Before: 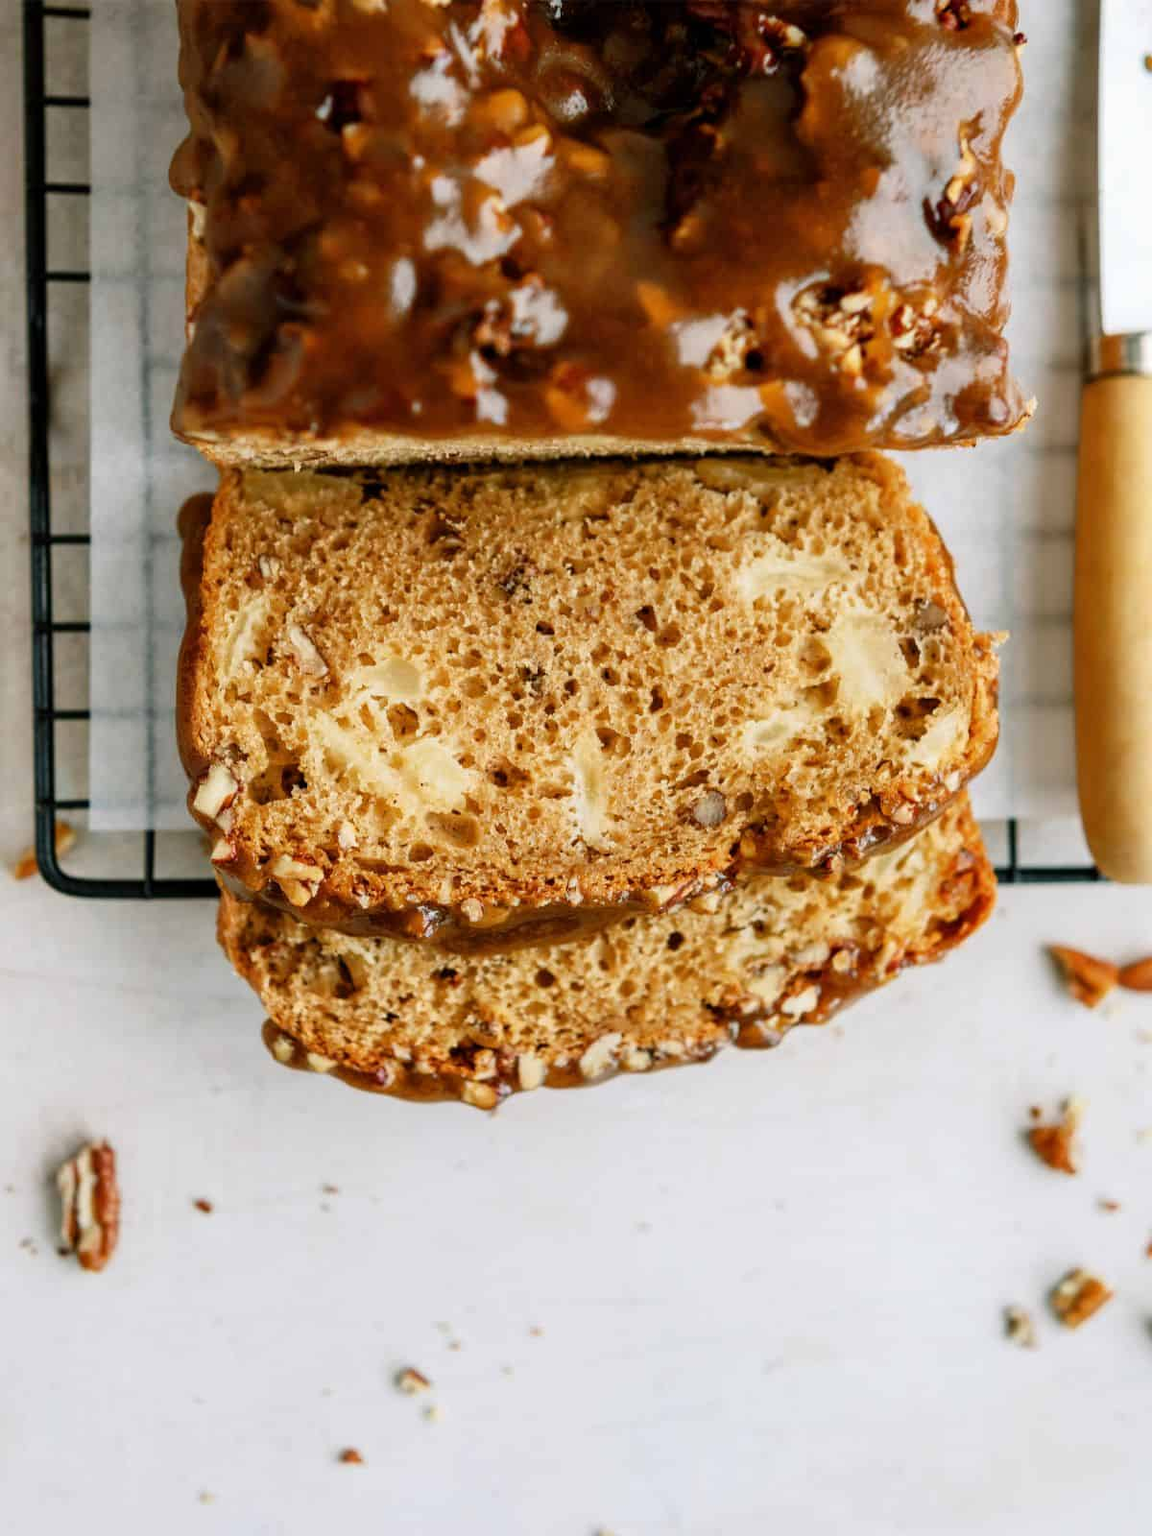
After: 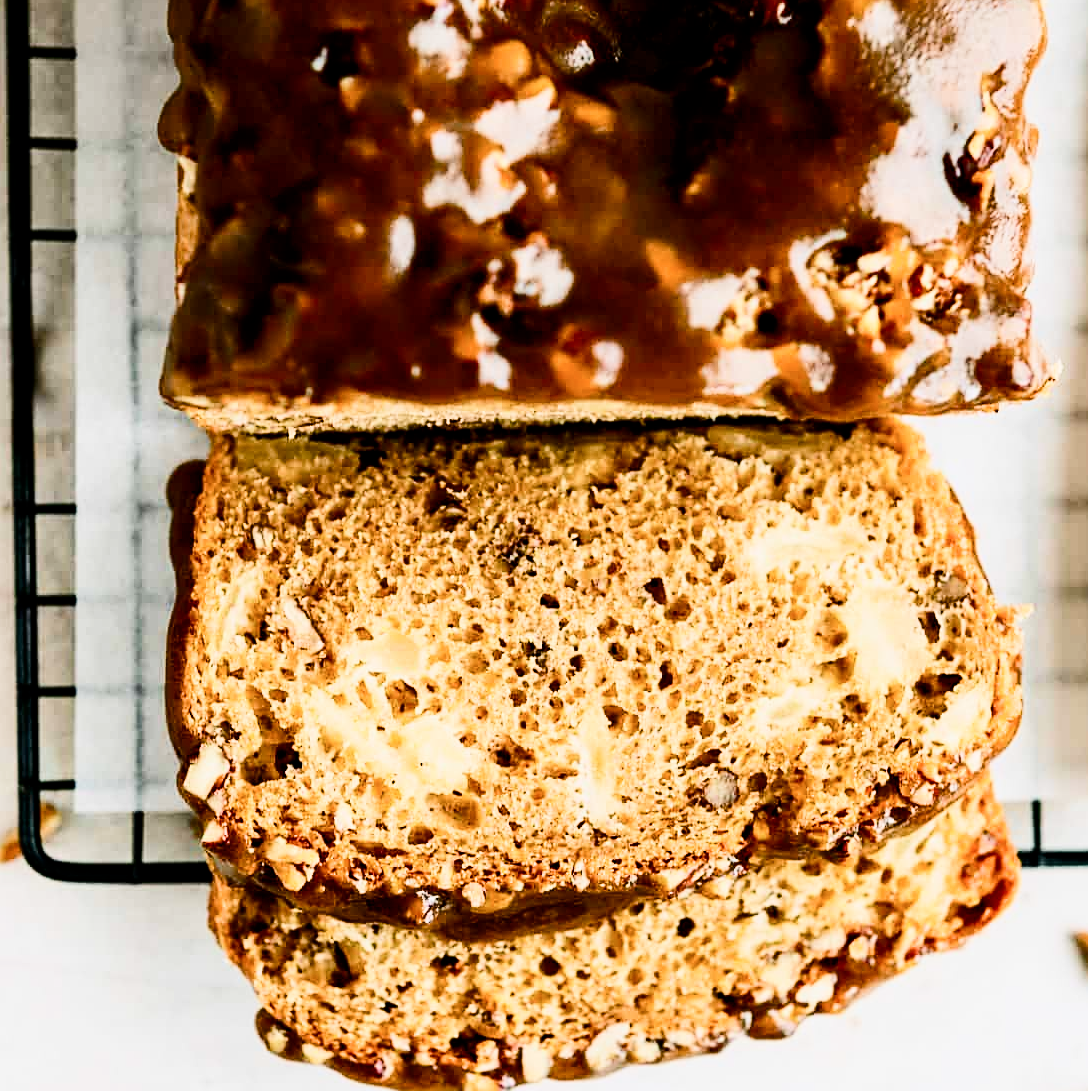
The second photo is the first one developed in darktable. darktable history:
sharpen: on, module defaults
crop: left 1.537%, top 3.353%, right 7.782%, bottom 28.406%
tone equalizer: edges refinement/feathering 500, mask exposure compensation -1.57 EV, preserve details no
filmic rgb: black relative exposure -5.09 EV, white relative exposure 3.95 EV, hardness 2.89, contrast 1.299, highlights saturation mix -30.92%, iterations of high-quality reconstruction 0
exposure: black level correction -0.002, exposure 0.533 EV, compensate highlight preservation false
contrast brightness saturation: contrast 0.293
color balance rgb: shadows lift › chroma 1.034%, shadows lift › hue 243.17°, perceptual saturation grading › global saturation 20%, perceptual saturation grading › highlights -25.195%, perceptual saturation grading › shadows 26.191%
